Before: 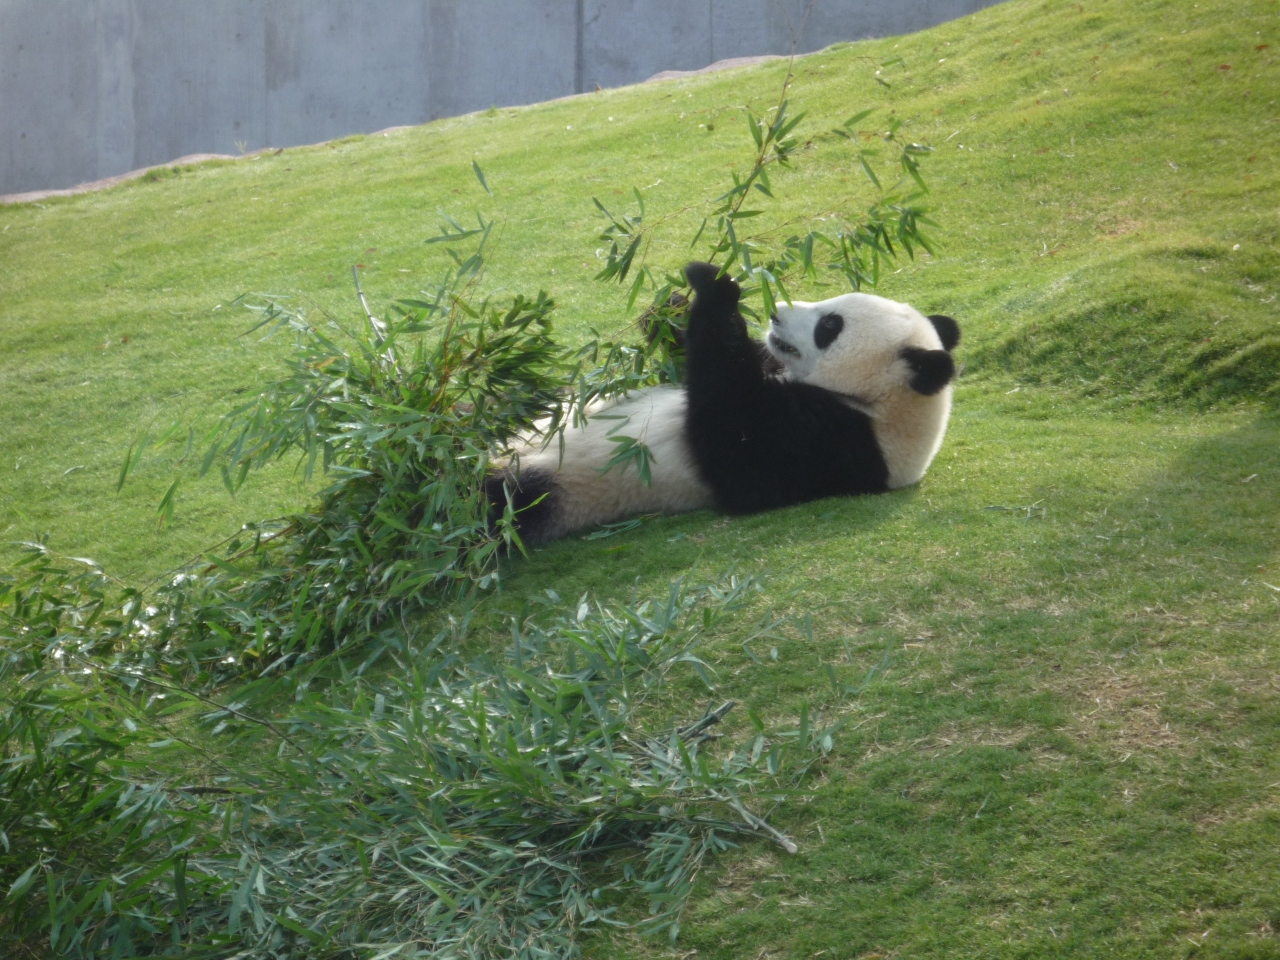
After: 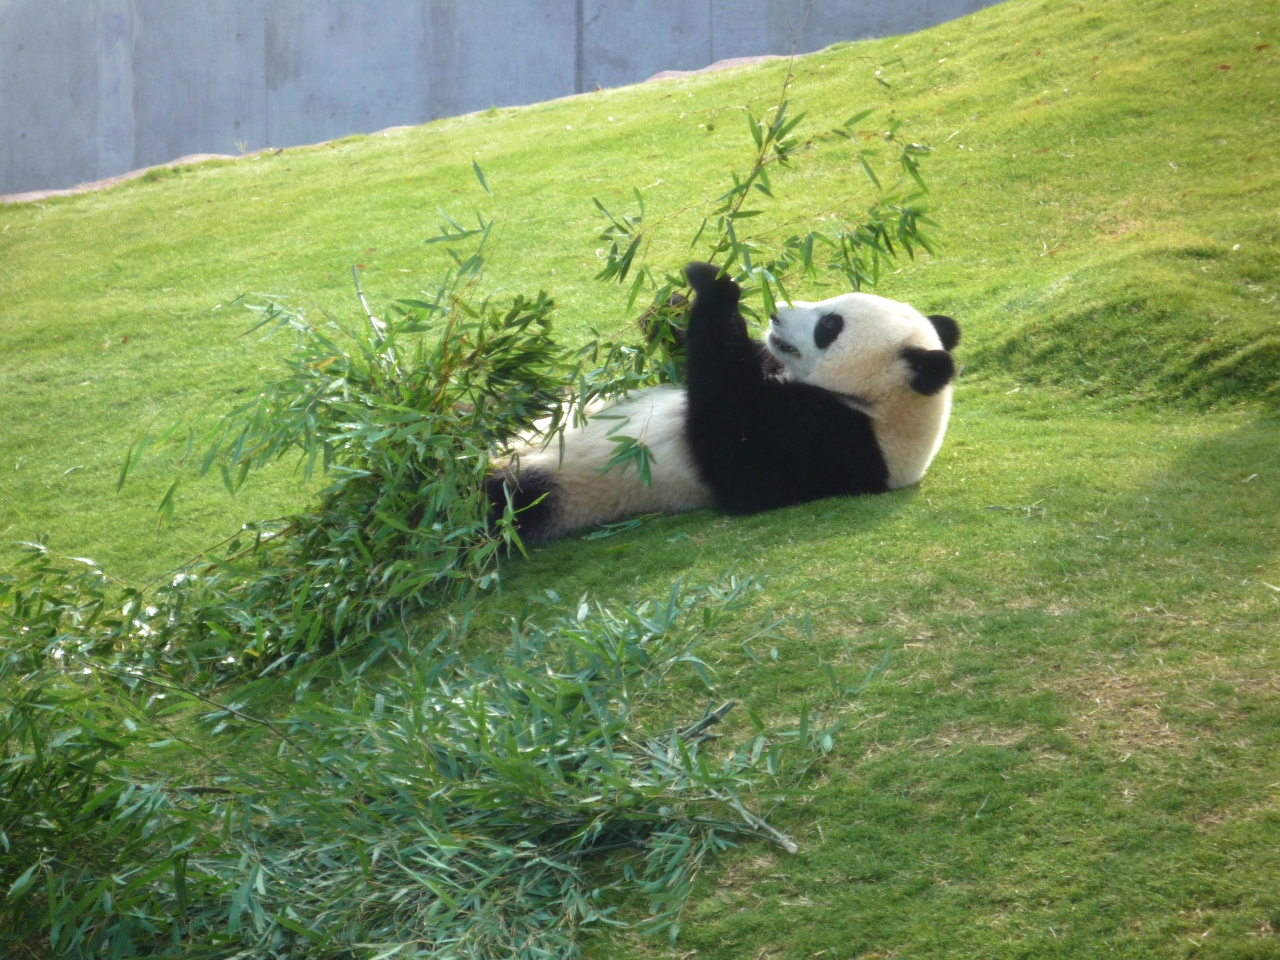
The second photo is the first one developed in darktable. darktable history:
tone equalizer: -8 EV -0.431 EV, -7 EV -0.404 EV, -6 EV -0.33 EV, -5 EV -0.217 EV, -3 EV 0.225 EV, -2 EV 0.306 EV, -1 EV 0.378 EV, +0 EV 0.439 EV
color balance rgb: power › hue 324.46°, perceptual saturation grading › global saturation 0.988%
velvia: on, module defaults
